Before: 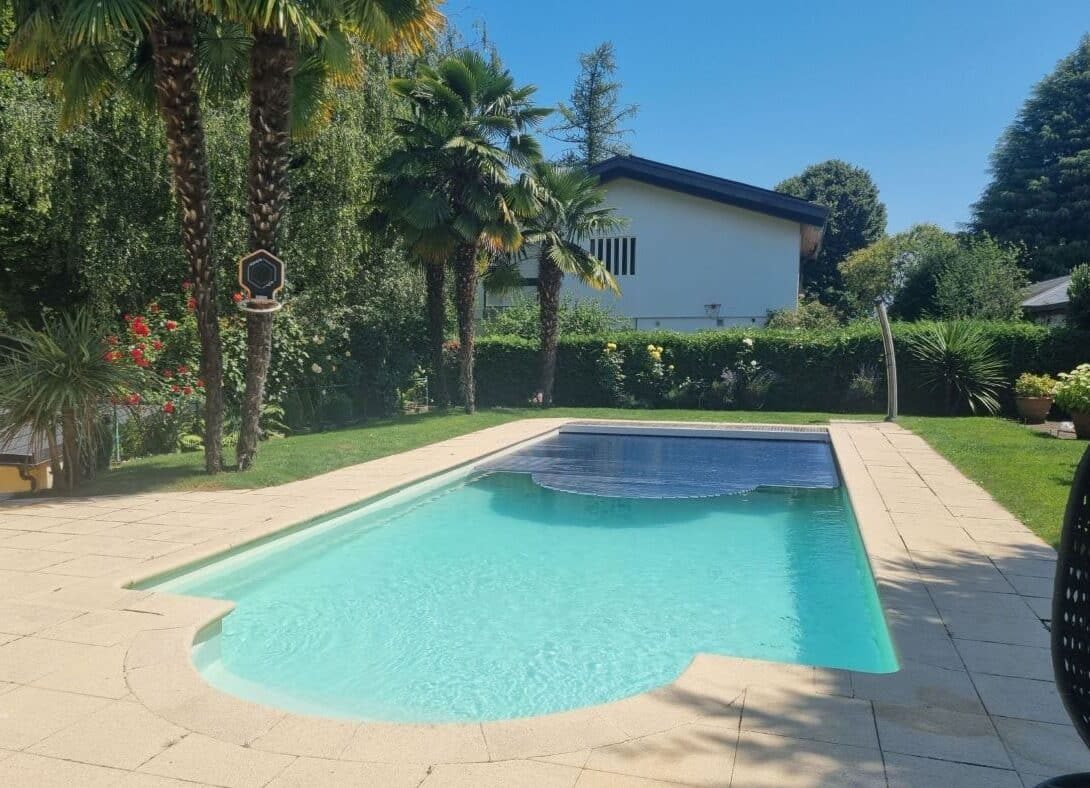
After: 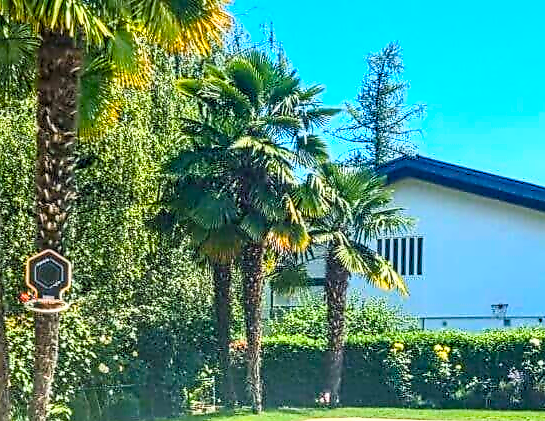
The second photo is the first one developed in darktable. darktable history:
exposure: exposure 0.669 EV, compensate highlight preservation false
contrast equalizer: y [[0.5, 0.5, 0.5, 0.515, 0.749, 0.84], [0.5 ×6], [0.5 ×6], [0, 0, 0, 0.001, 0.067, 0.262], [0 ×6]]
color balance rgb: perceptual saturation grading › global saturation 20%, perceptual saturation grading › highlights -25%, perceptual saturation grading › shadows 25%, global vibrance 50%
base curve: curves: ch0 [(0, 0) (0.005, 0.002) (0.193, 0.295) (0.399, 0.664) (0.75, 0.928) (1, 1)]
shadows and highlights: shadows 25, highlights -25
crop: left 19.556%, right 30.401%, bottom 46.458%
color balance: contrast -0.5%
local contrast: on, module defaults
